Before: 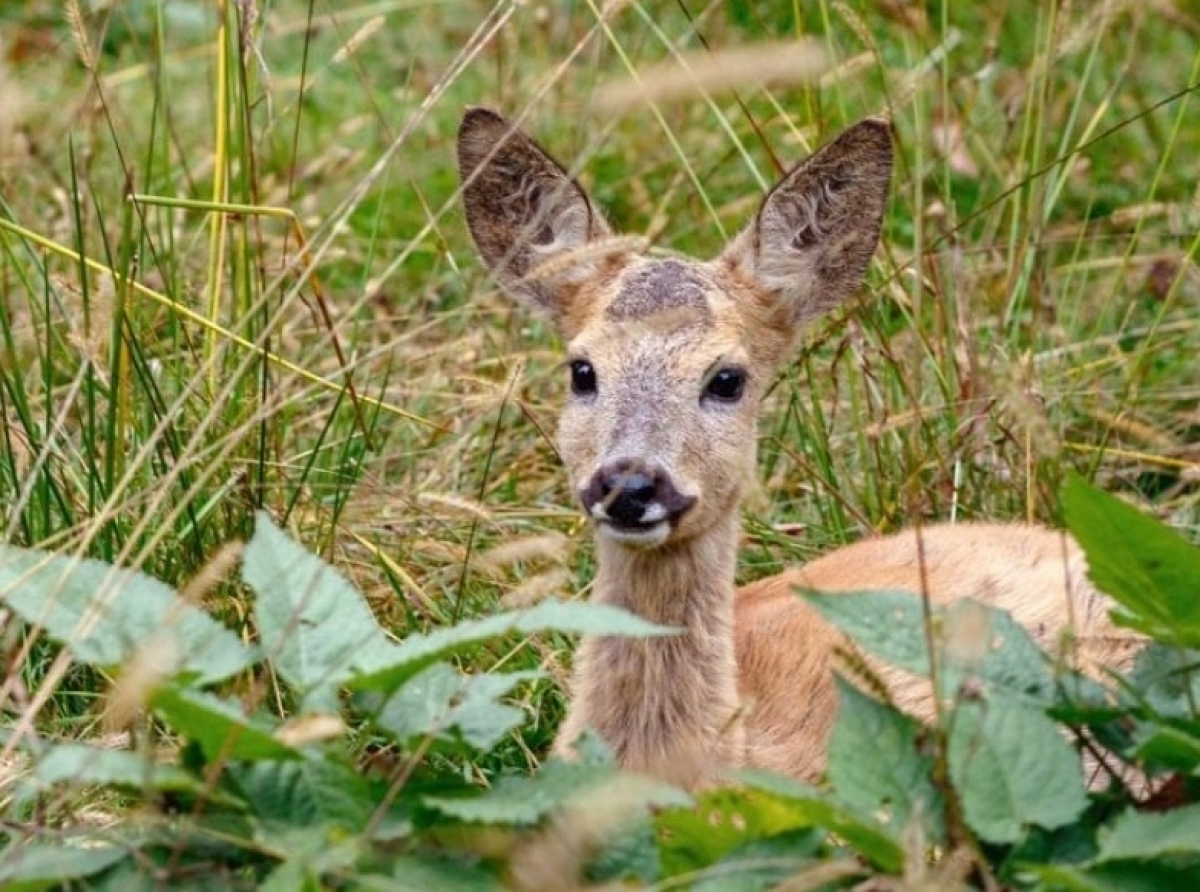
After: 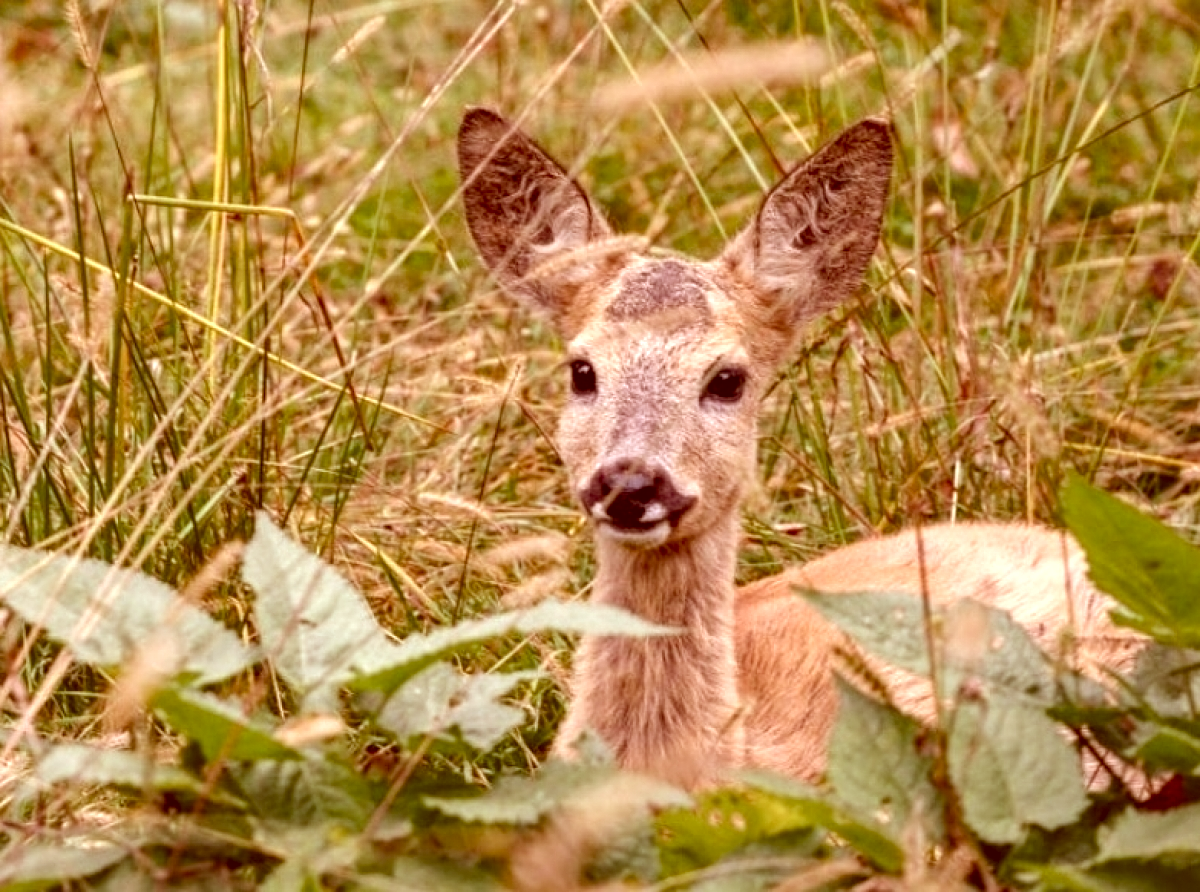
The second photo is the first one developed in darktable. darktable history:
exposure: exposure 0.3 EV, compensate highlight preservation false
color correction: highlights a* 9.03, highlights b* 8.71, shadows a* 40, shadows b* 40, saturation 0.8
local contrast: highlights 100%, shadows 100%, detail 120%, midtone range 0.2
